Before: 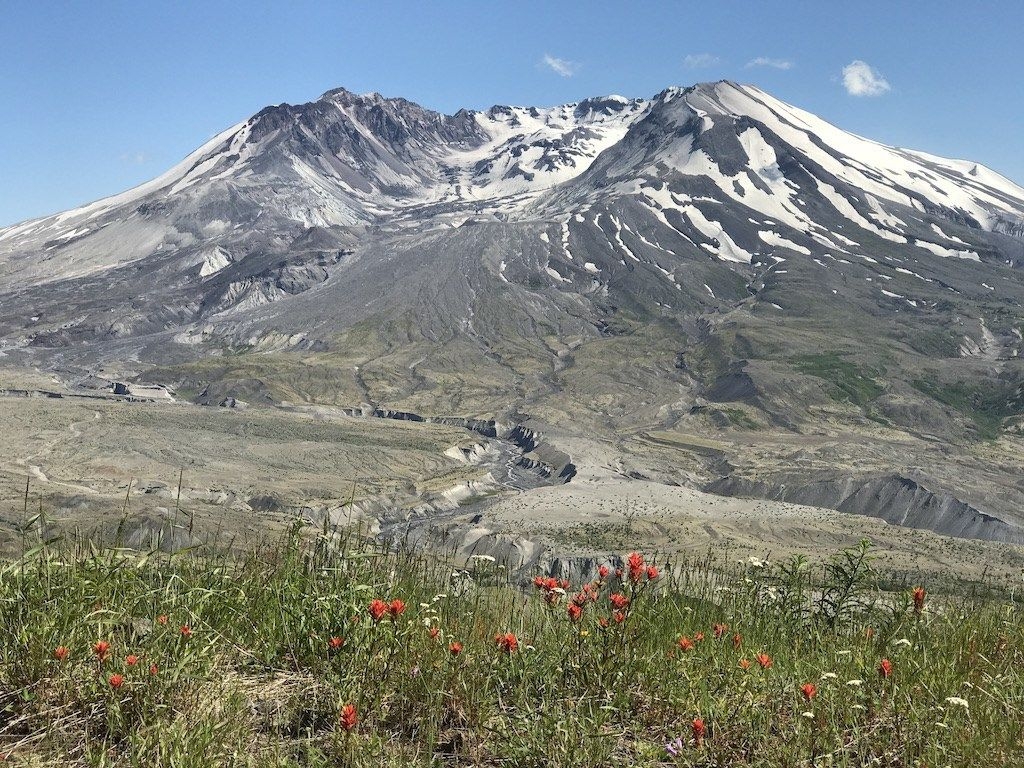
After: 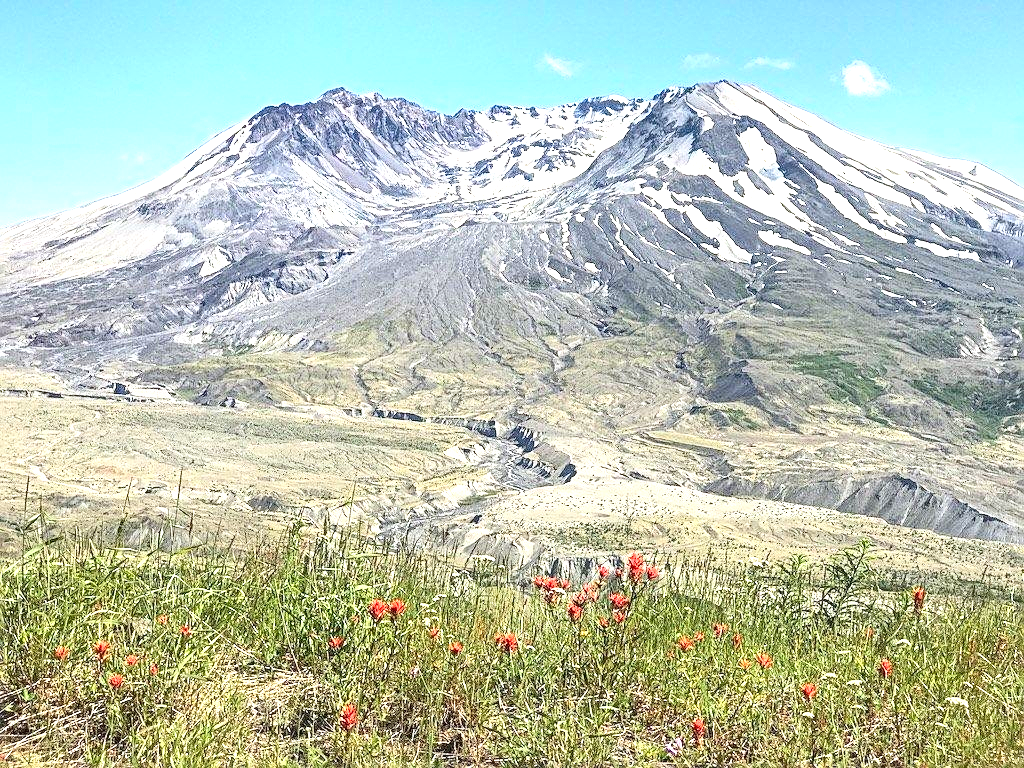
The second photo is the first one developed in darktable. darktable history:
haze removal: compatibility mode true, adaptive false
sharpen: on, module defaults
exposure: black level correction 0, exposure 1.101 EV, compensate exposure bias true, compensate highlight preservation false
contrast brightness saturation: contrast 0.195, brightness 0.166, saturation 0.22
local contrast: on, module defaults
